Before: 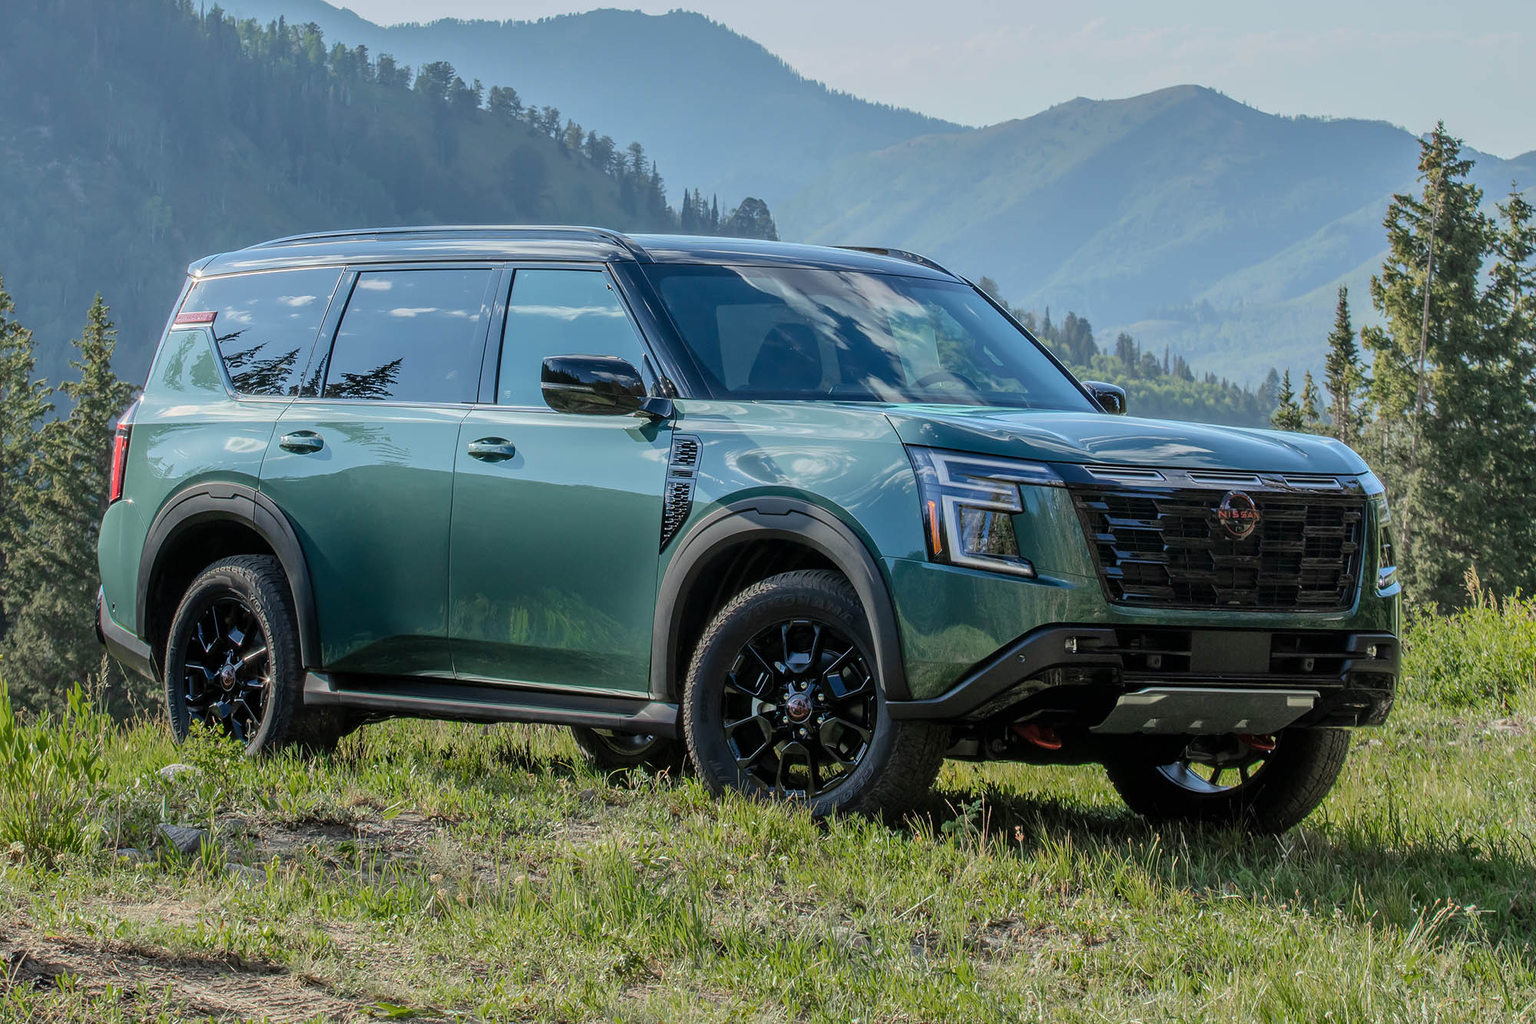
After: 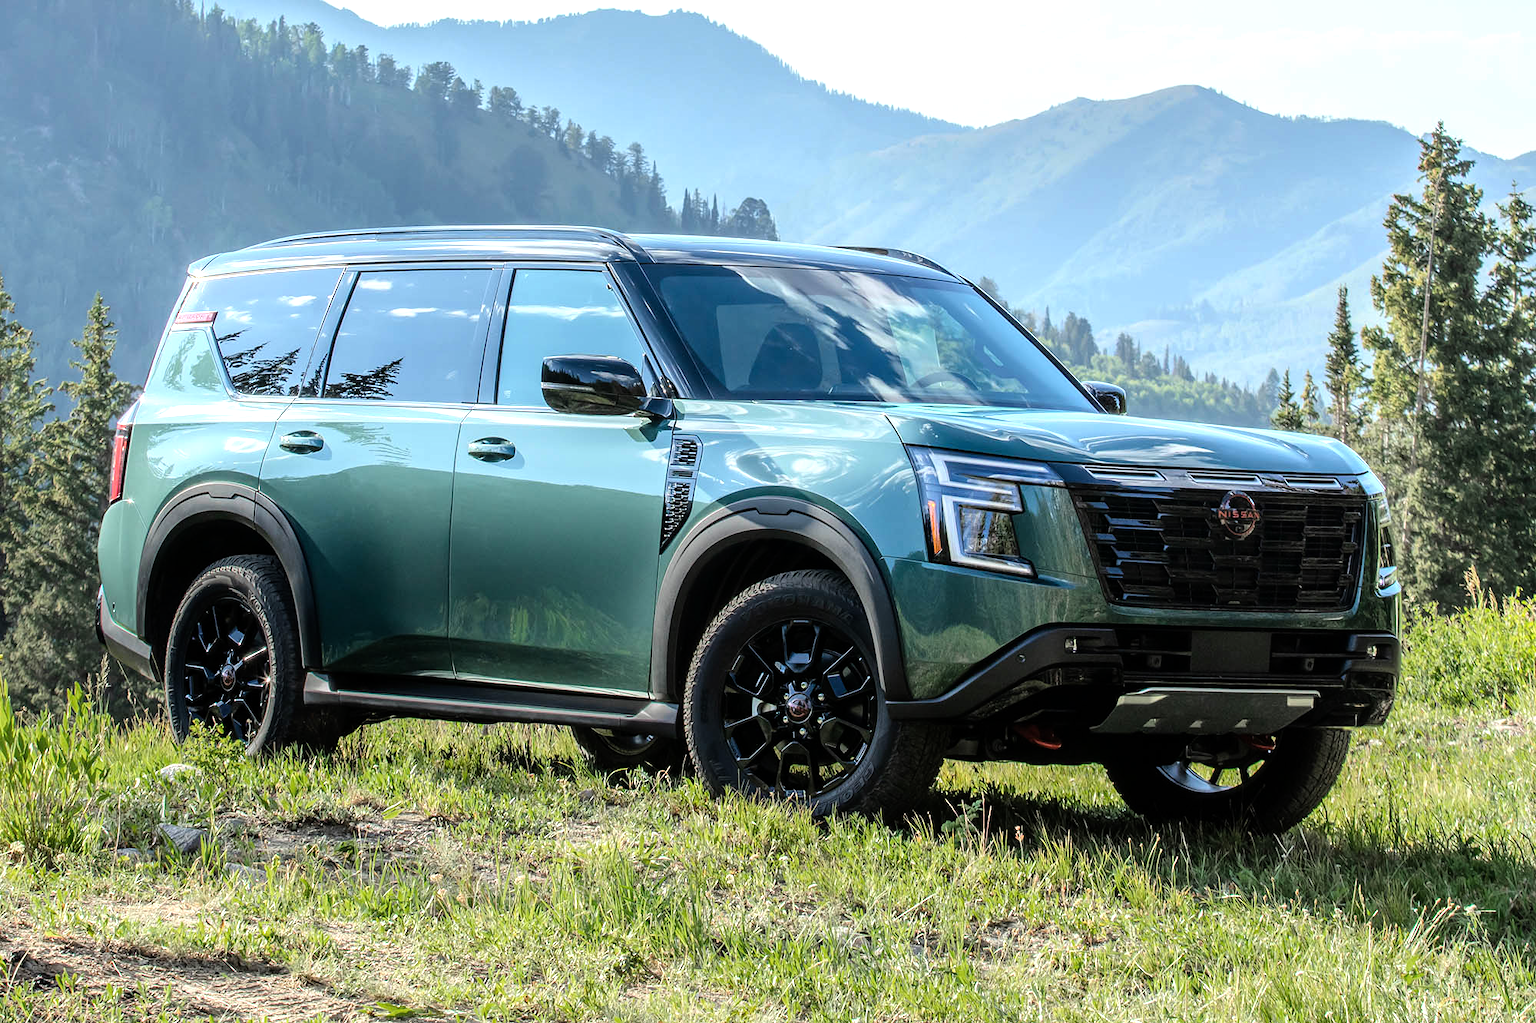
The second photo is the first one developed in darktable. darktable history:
tone equalizer: -8 EV -1.11 EV, -7 EV -1.05 EV, -6 EV -0.872 EV, -5 EV -0.55 EV, -3 EV 0.562 EV, -2 EV 0.859 EV, -1 EV 1.01 EV, +0 EV 1.08 EV, mask exposure compensation -0.492 EV
